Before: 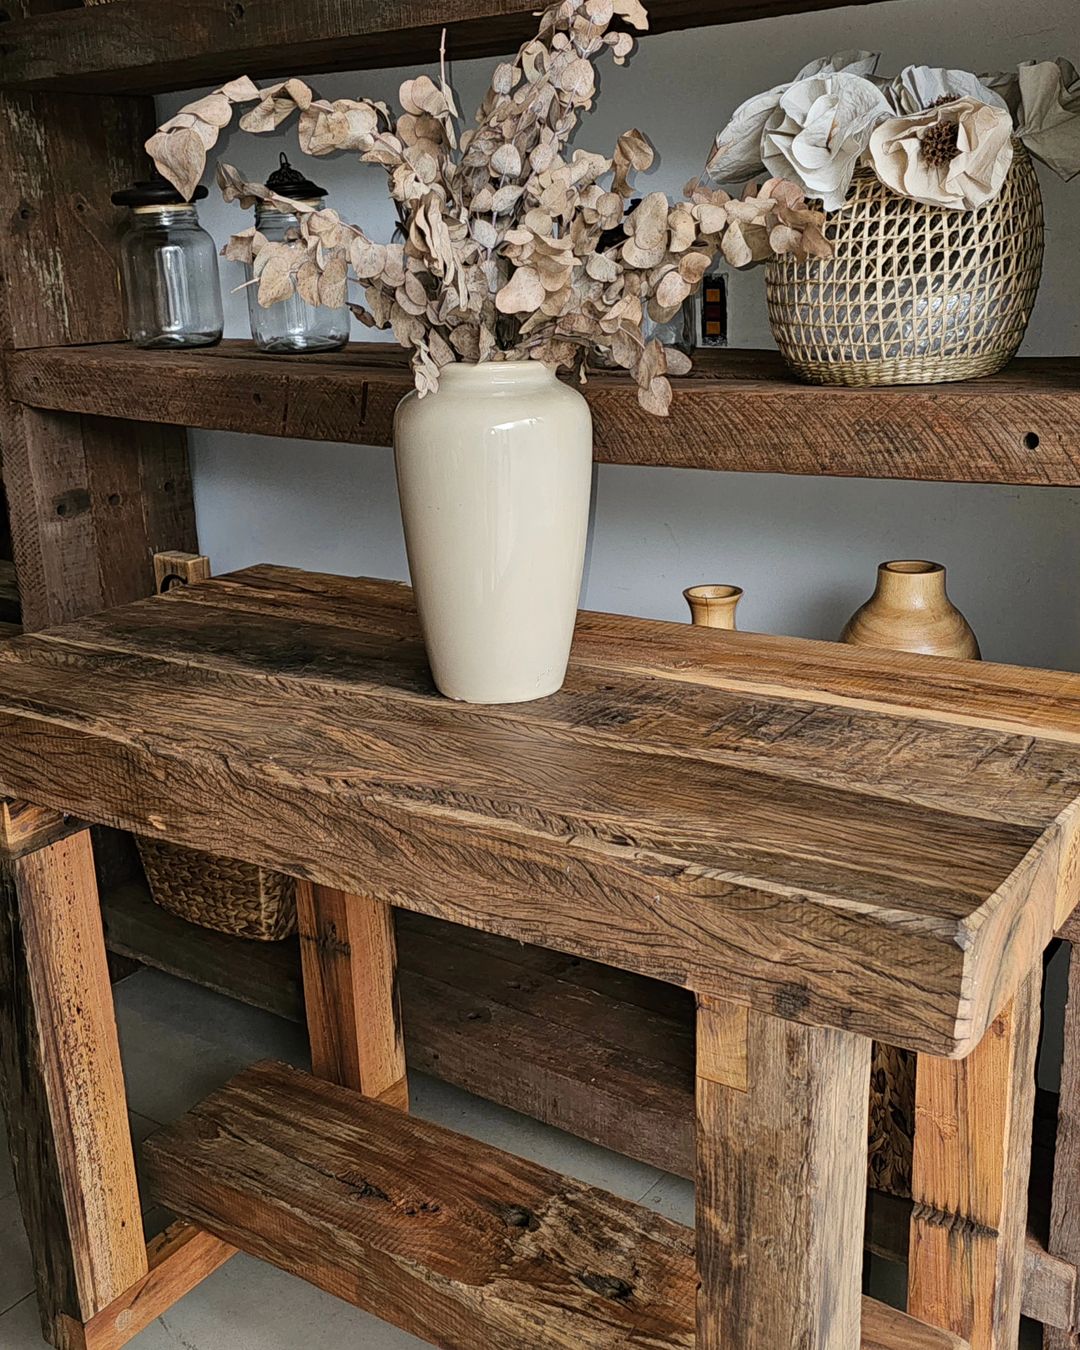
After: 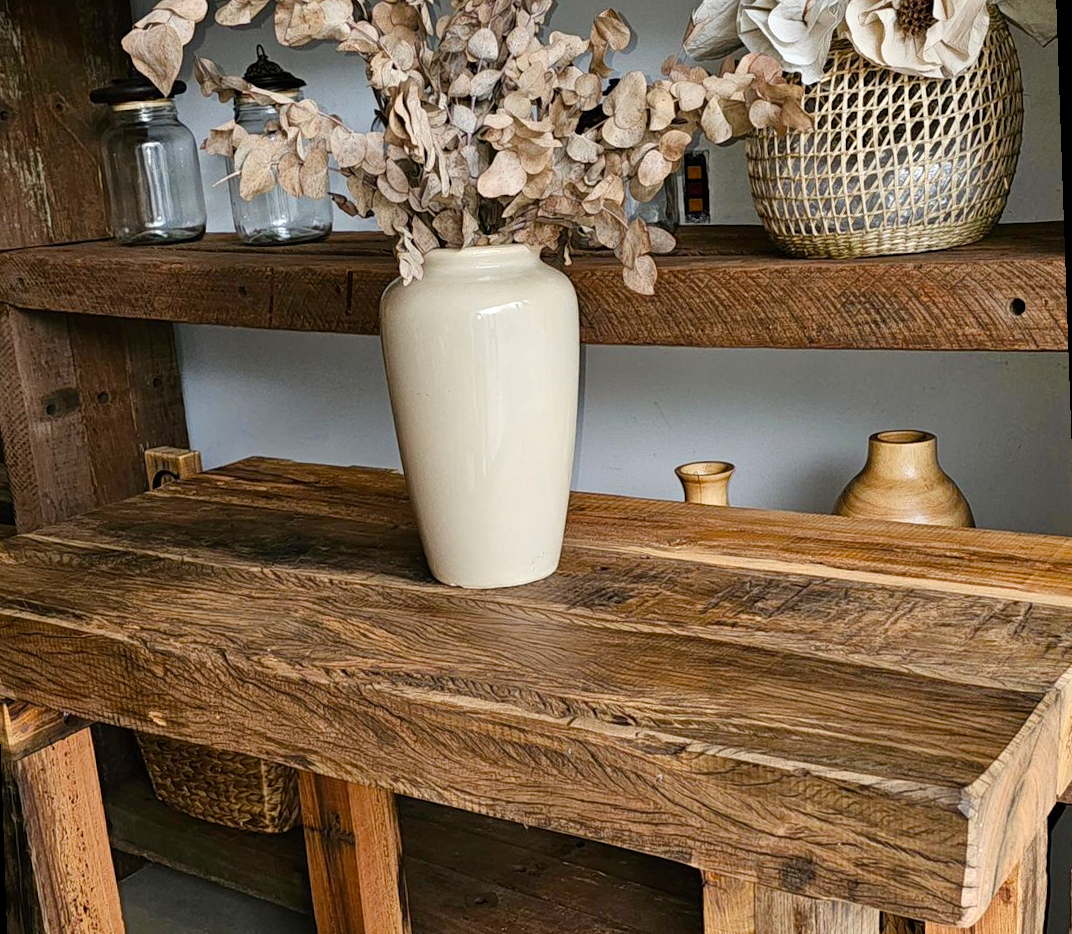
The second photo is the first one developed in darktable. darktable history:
crop: left 0.387%, top 5.469%, bottom 19.809%
color balance rgb: linear chroma grading › shadows 32%, linear chroma grading › global chroma -2%, linear chroma grading › mid-tones 4%, perceptual saturation grading › global saturation -2%, perceptual saturation grading › highlights -8%, perceptual saturation grading › mid-tones 8%, perceptual saturation grading › shadows 4%, perceptual brilliance grading › highlights 8%, perceptual brilliance grading › mid-tones 4%, perceptual brilliance grading › shadows 2%, global vibrance 16%, saturation formula JzAzBz (2021)
rotate and perspective: rotation -2°, crop left 0.022, crop right 0.978, crop top 0.049, crop bottom 0.951
